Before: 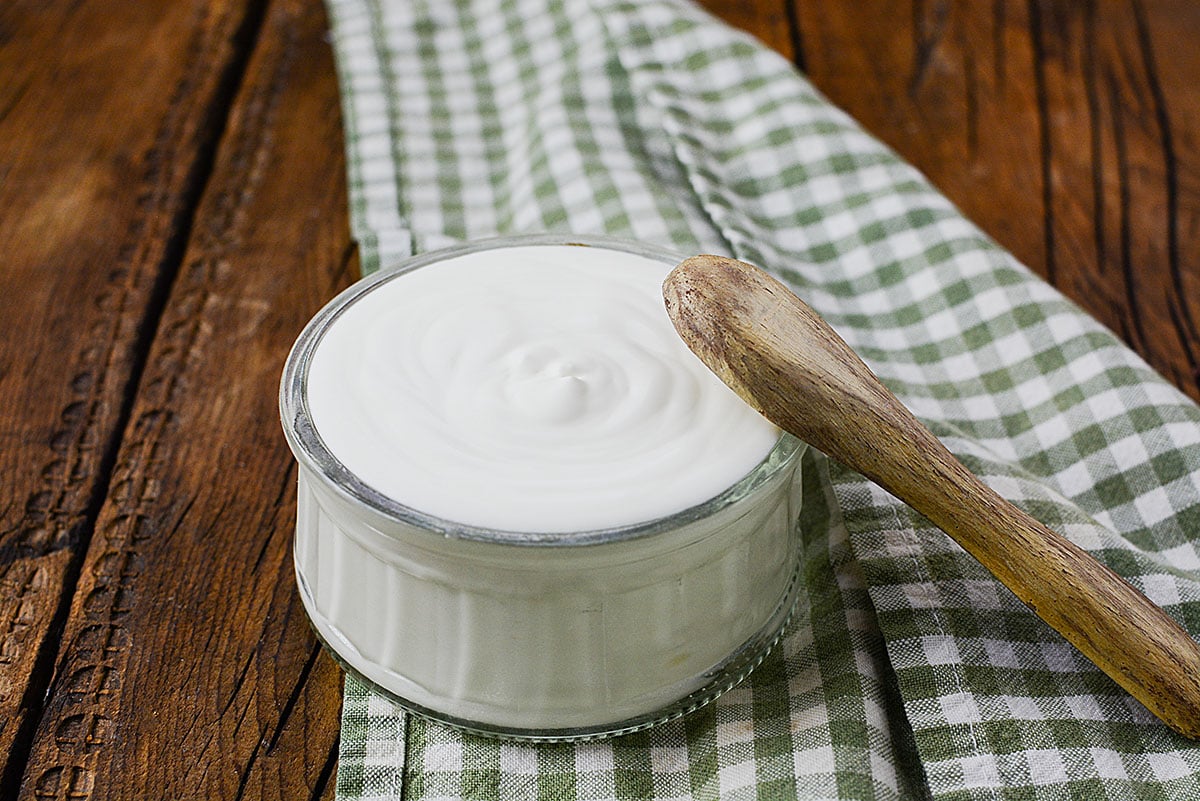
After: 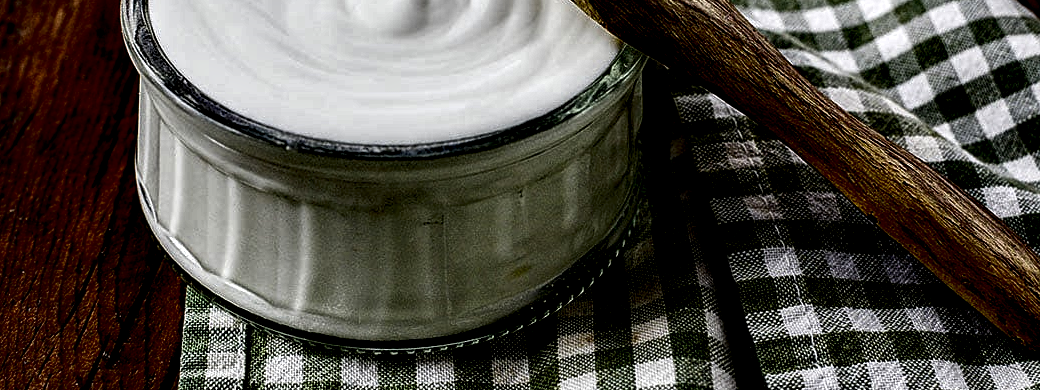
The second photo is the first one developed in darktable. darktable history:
local contrast: shadows 184%, detail 226%
contrast brightness saturation: contrast 0.088, brightness -0.58, saturation 0.175
crop and rotate: left 13.255%, top 48.539%, bottom 2.741%
